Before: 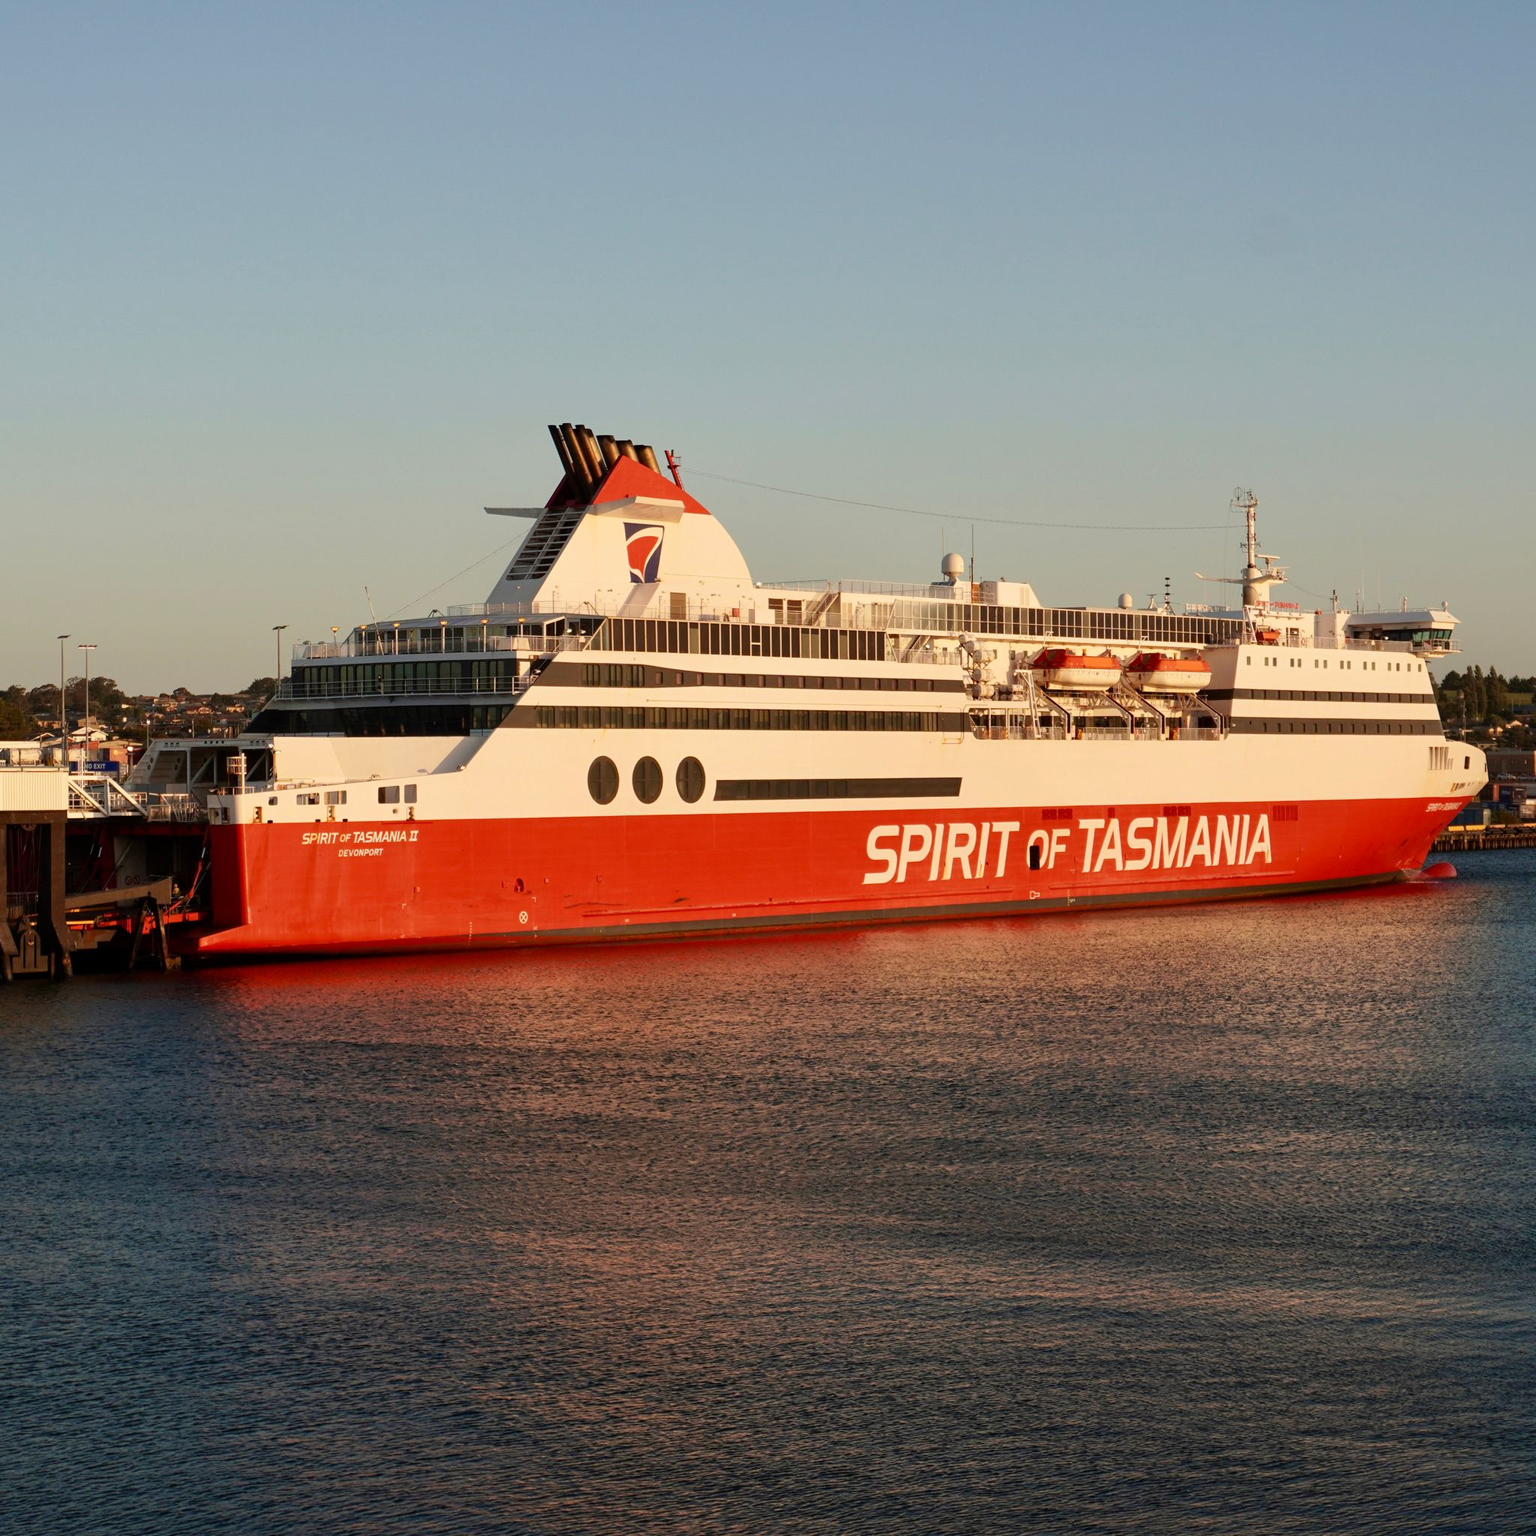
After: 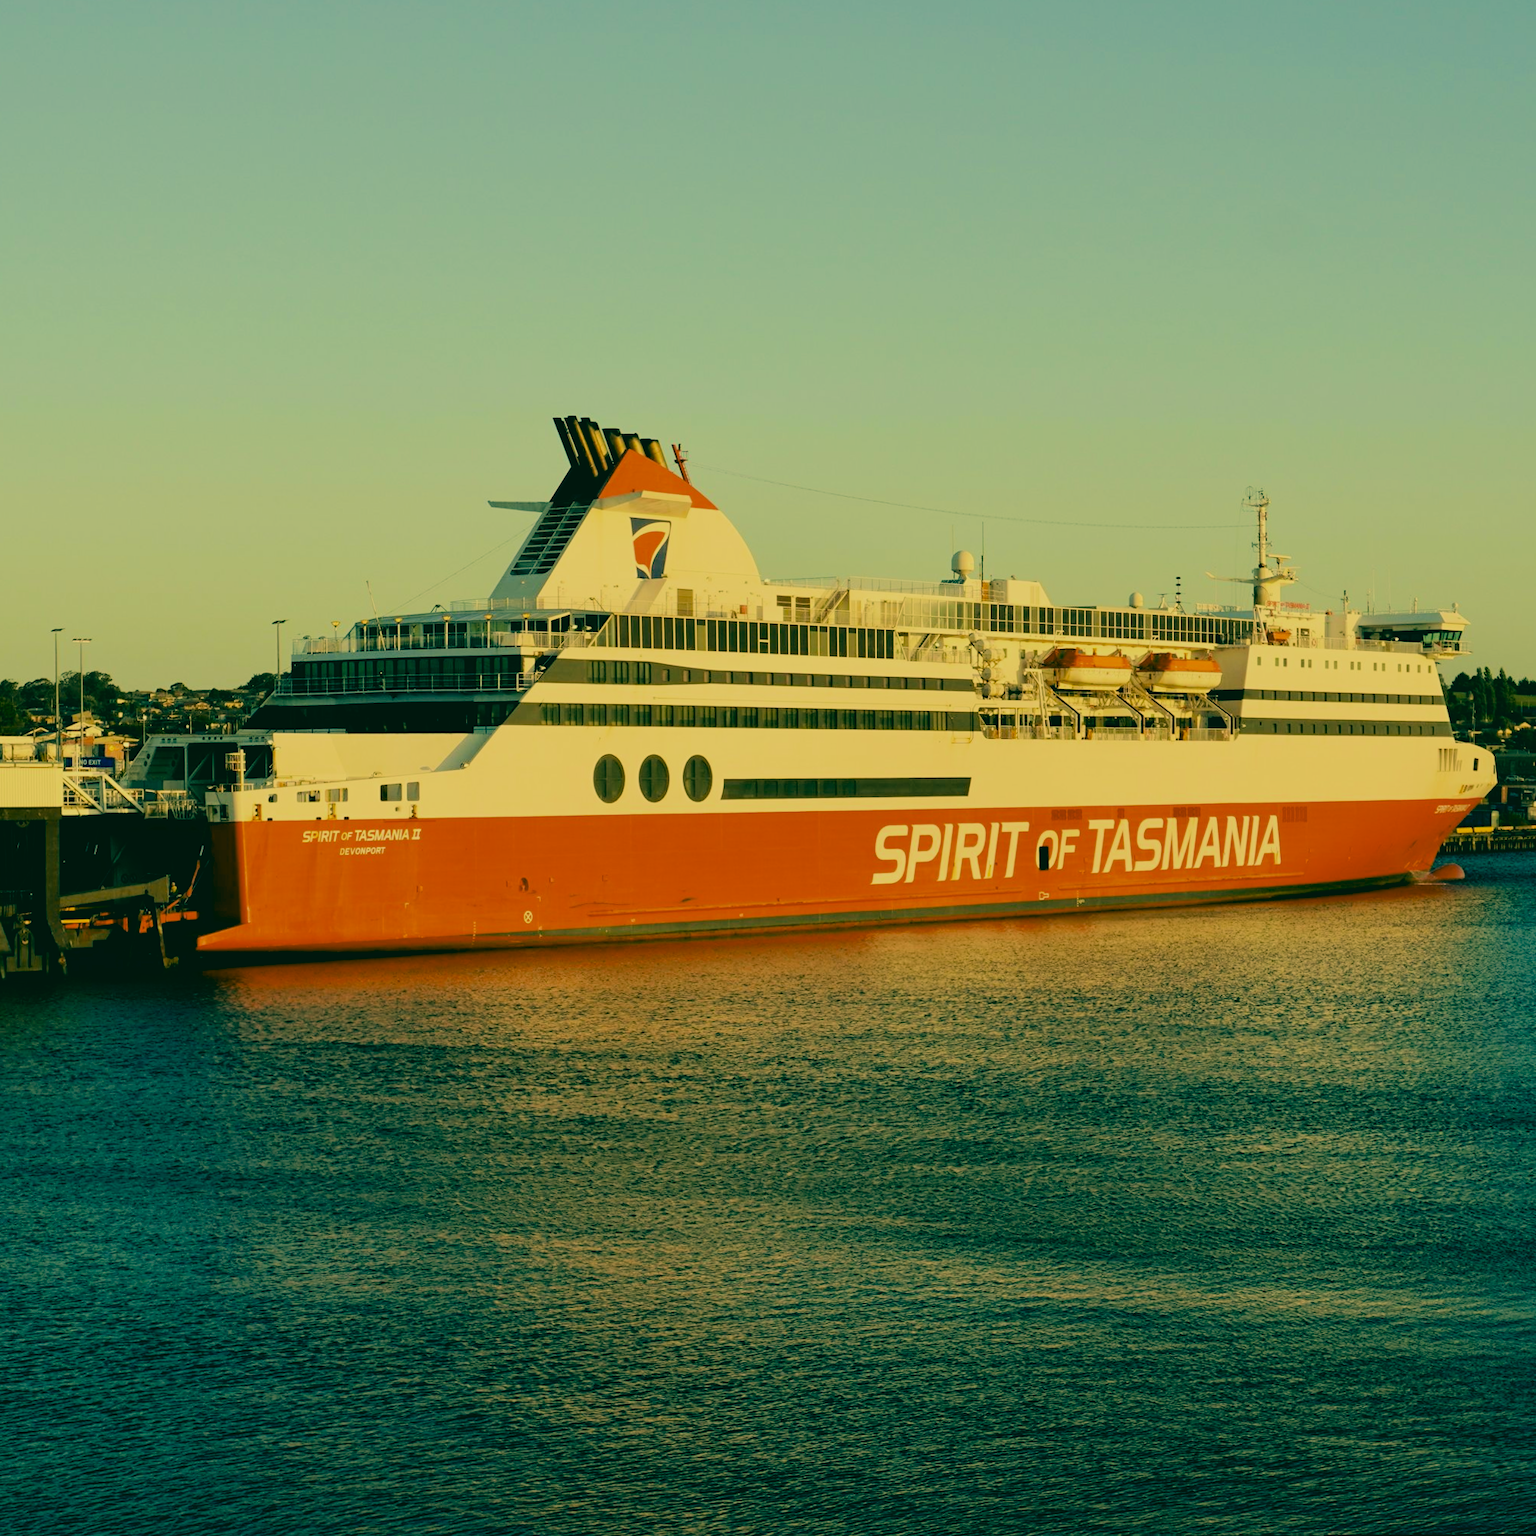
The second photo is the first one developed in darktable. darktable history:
velvia: strength 10%
rotate and perspective: rotation 0.174°, lens shift (vertical) 0.013, lens shift (horizontal) 0.019, shear 0.001, automatic cropping original format, crop left 0.007, crop right 0.991, crop top 0.016, crop bottom 0.997
filmic rgb: black relative exposure -6.15 EV, white relative exposure 6.96 EV, hardness 2.23, color science v6 (2022)
exposure: exposure 0.375 EV, compensate highlight preservation false
color correction: highlights a* 1.83, highlights b* 34.02, shadows a* -36.68, shadows b* -5.48
